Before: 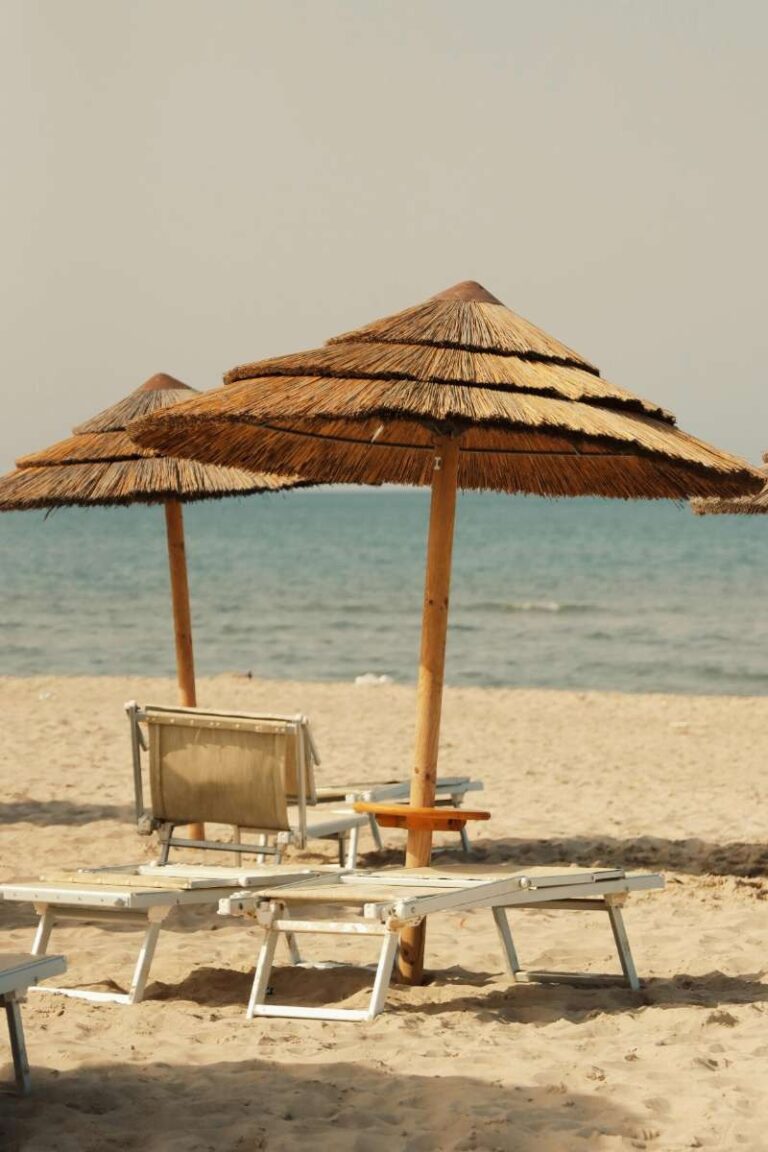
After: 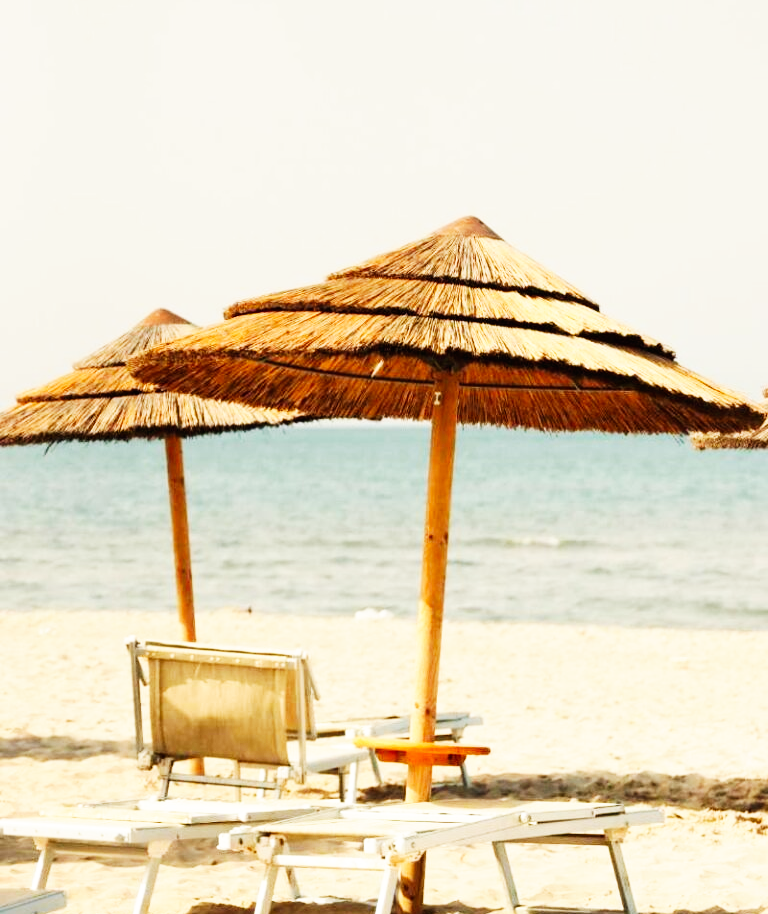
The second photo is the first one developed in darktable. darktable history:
base curve: curves: ch0 [(0, 0) (0.007, 0.004) (0.027, 0.03) (0.046, 0.07) (0.207, 0.54) (0.442, 0.872) (0.673, 0.972) (1, 1)], preserve colors none
crop and rotate: top 5.667%, bottom 14.937%
